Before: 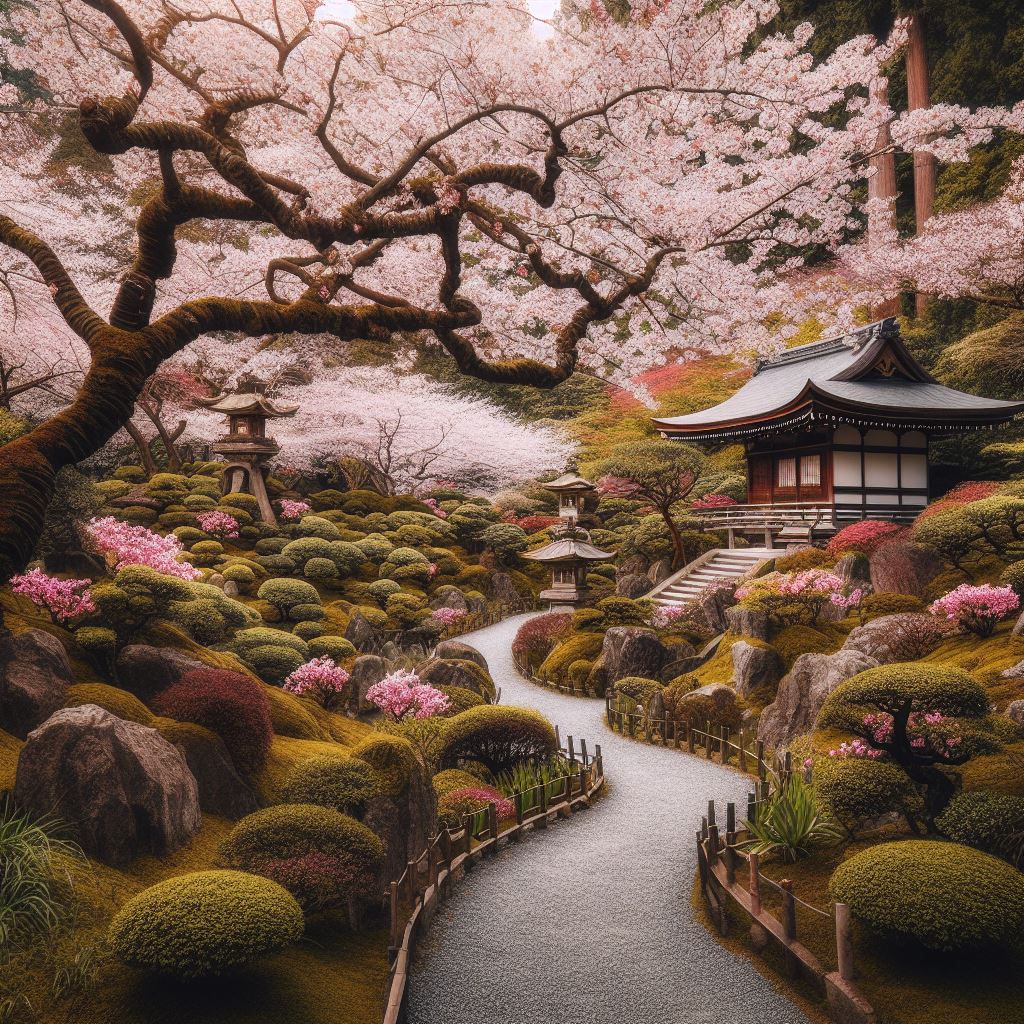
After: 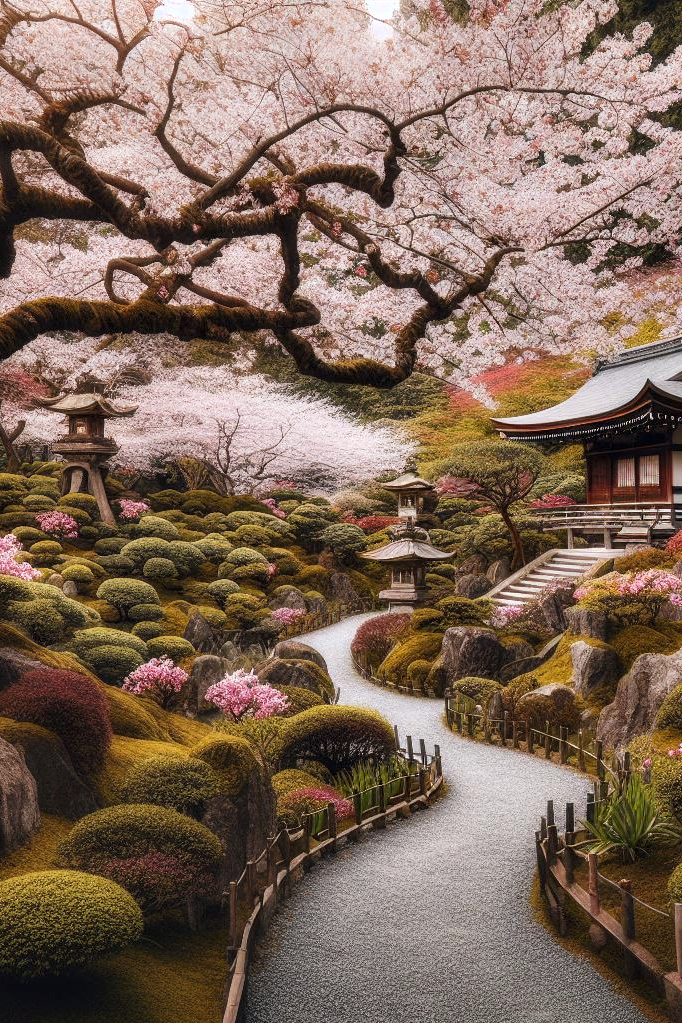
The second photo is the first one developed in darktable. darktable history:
contrast equalizer: octaves 7, y [[0.6 ×6], [0.55 ×6], [0 ×6], [0 ×6], [0 ×6]], mix 0.3
crop and rotate: left 15.754%, right 17.579%
white balance: red 0.978, blue 0.999
